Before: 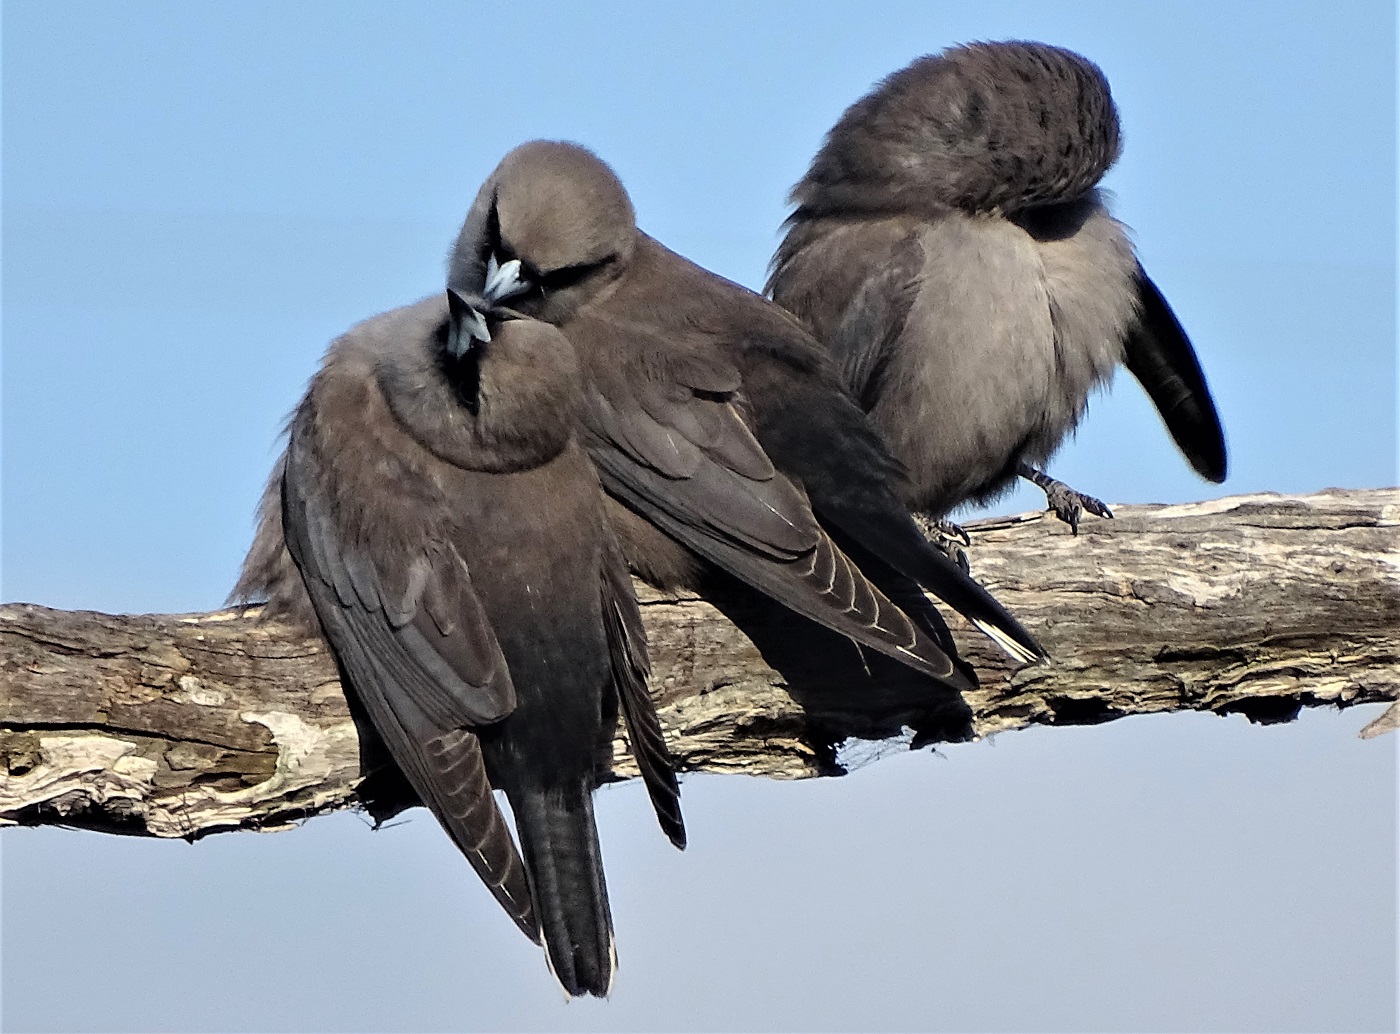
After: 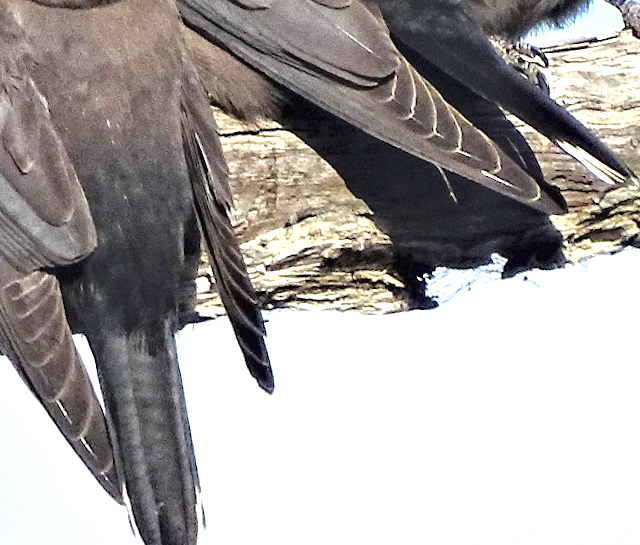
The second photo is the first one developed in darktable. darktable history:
crop: left 29.672%, top 41.786%, right 20.851%, bottom 3.487%
shadows and highlights: shadows 25, highlights -25
grain: coarseness 0.09 ISO
rotate and perspective: rotation -1.68°, lens shift (vertical) -0.146, crop left 0.049, crop right 0.912, crop top 0.032, crop bottom 0.96
white balance: red 0.986, blue 1.01
tone equalizer: -8 EV -0.002 EV, -7 EV 0.005 EV, -6 EV -0.008 EV, -5 EV 0.007 EV, -4 EV -0.042 EV, -3 EV -0.233 EV, -2 EV -0.662 EV, -1 EV -0.983 EV, +0 EV -0.969 EV, smoothing diameter 2%, edges refinement/feathering 20, mask exposure compensation -1.57 EV, filter diffusion 5
exposure: black level correction 0, exposure 2.138 EV, compensate exposure bias true, compensate highlight preservation false
